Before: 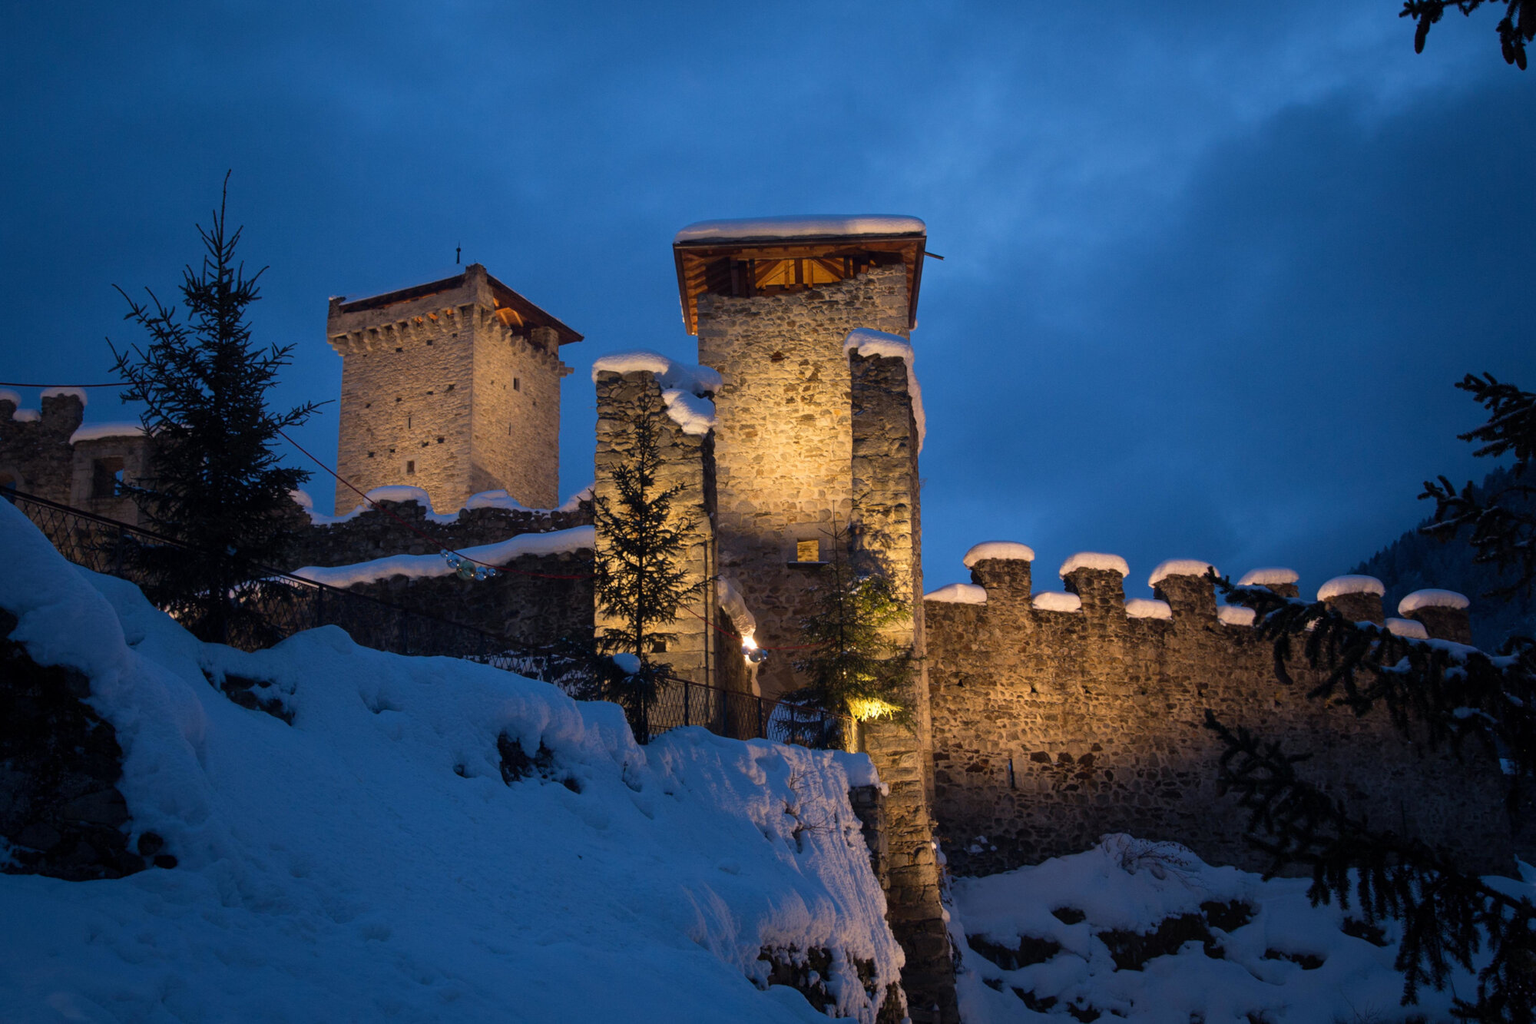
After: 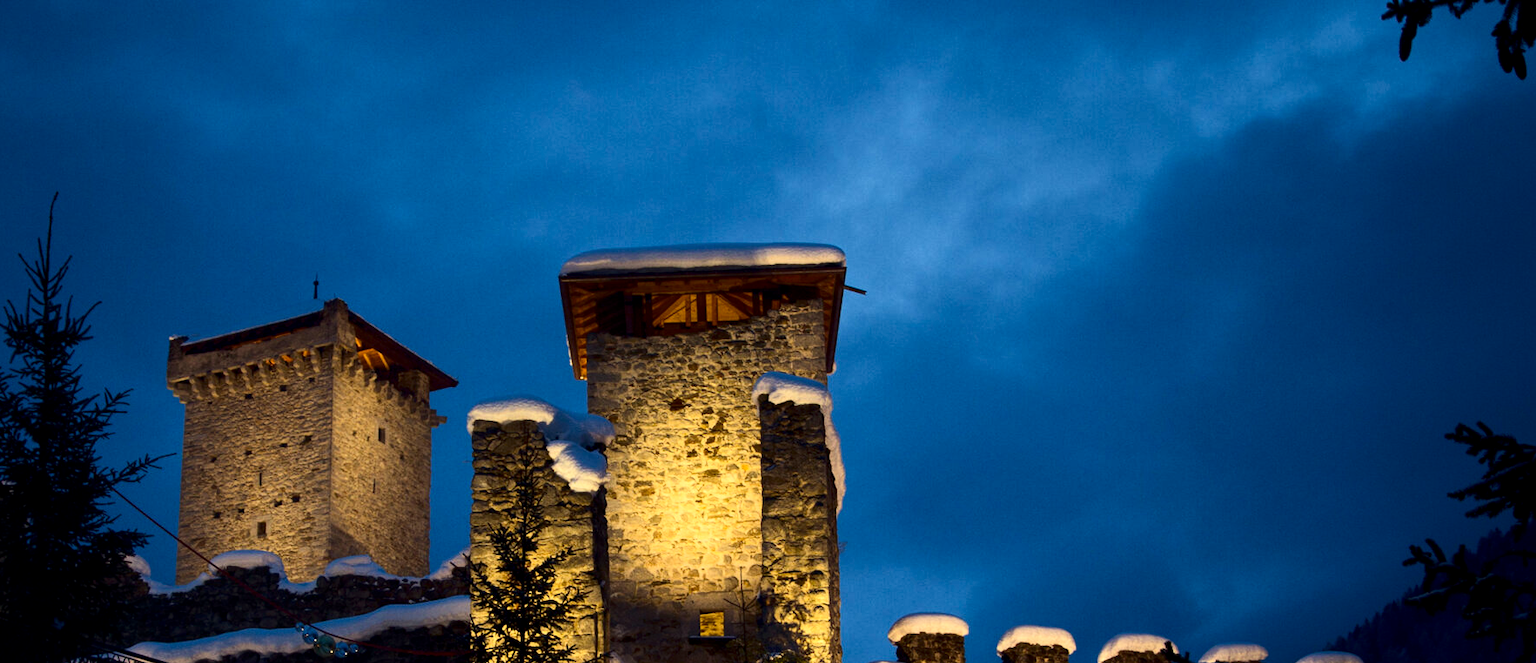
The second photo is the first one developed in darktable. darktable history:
crop and rotate: left 11.737%, bottom 42.762%
local contrast: highlights 107%, shadows 102%, detail 119%, midtone range 0.2
color balance rgb: shadows lift › luminance -9.485%, perceptual saturation grading › global saturation 0.939%, perceptual saturation grading › mid-tones 11.34%, global vibrance 23.405%
color correction: highlights a* -5.88, highlights b* 11.15
contrast brightness saturation: contrast 0.289
